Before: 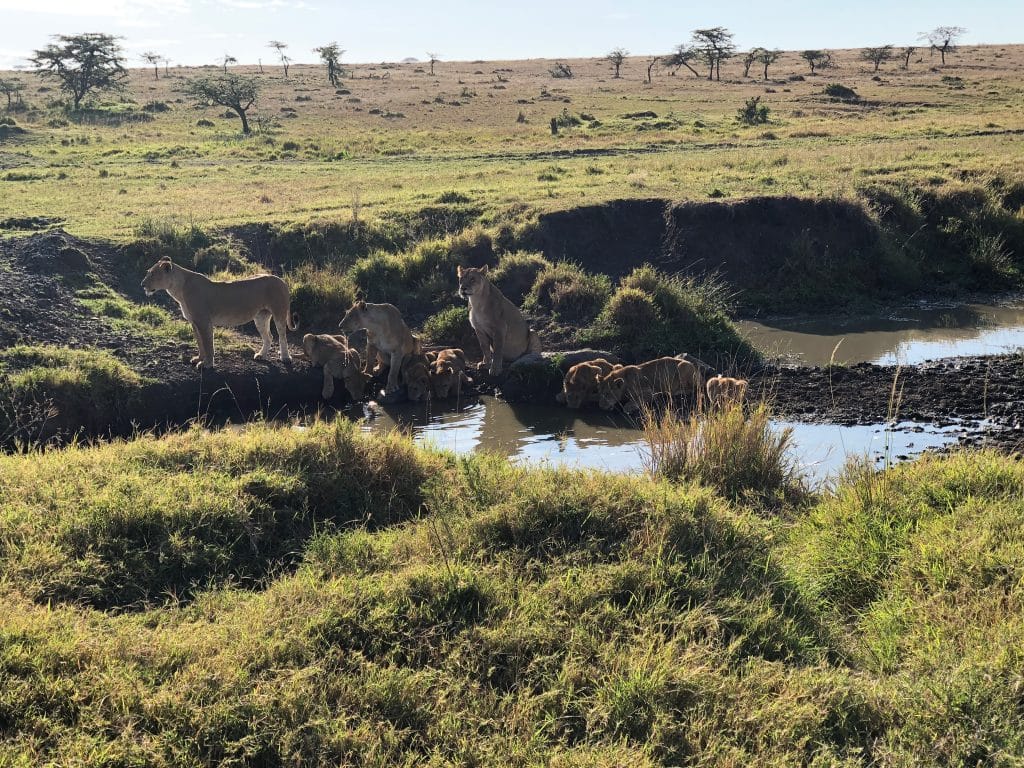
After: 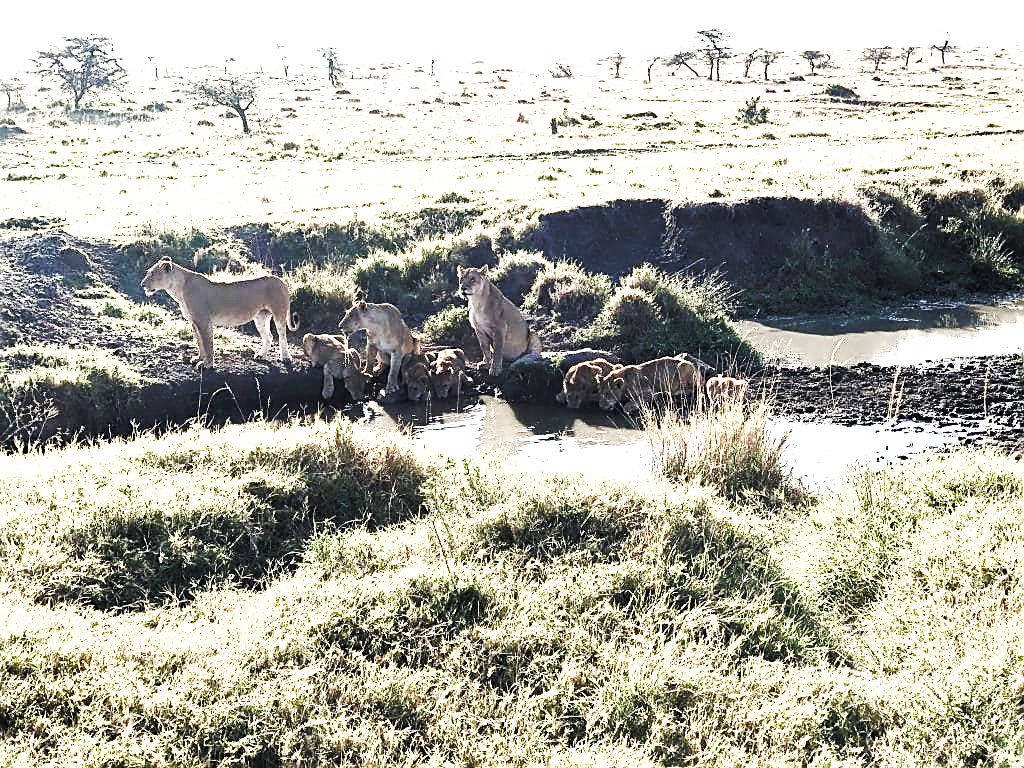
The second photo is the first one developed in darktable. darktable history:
sharpen: on, module defaults
base curve: curves: ch0 [(0, 0) (0.032, 0.025) (0.121, 0.166) (0.206, 0.329) (0.605, 0.79) (1, 1)], preserve colors none
filmic: grey point source 4.09, black point source -8.08, white point source 3.12, grey point target 18, white point target 100, output power 2.2, latitude stops 2, contrast 1.53, saturation 100, global saturation 100
